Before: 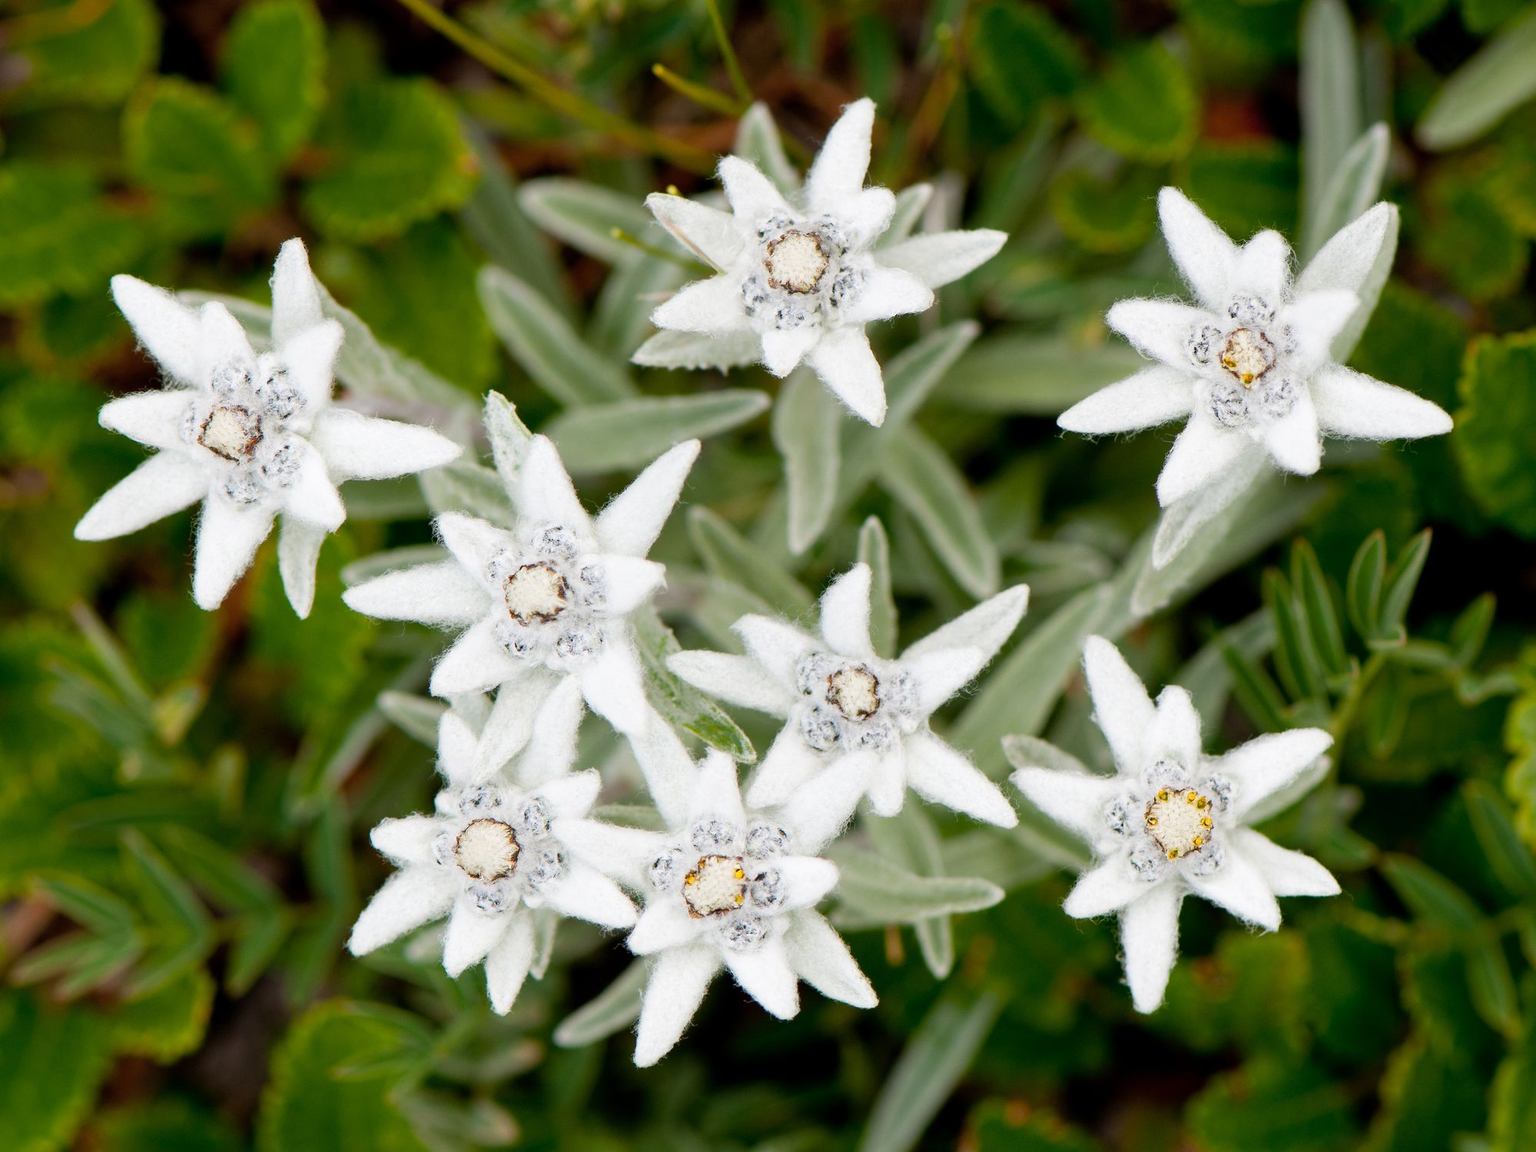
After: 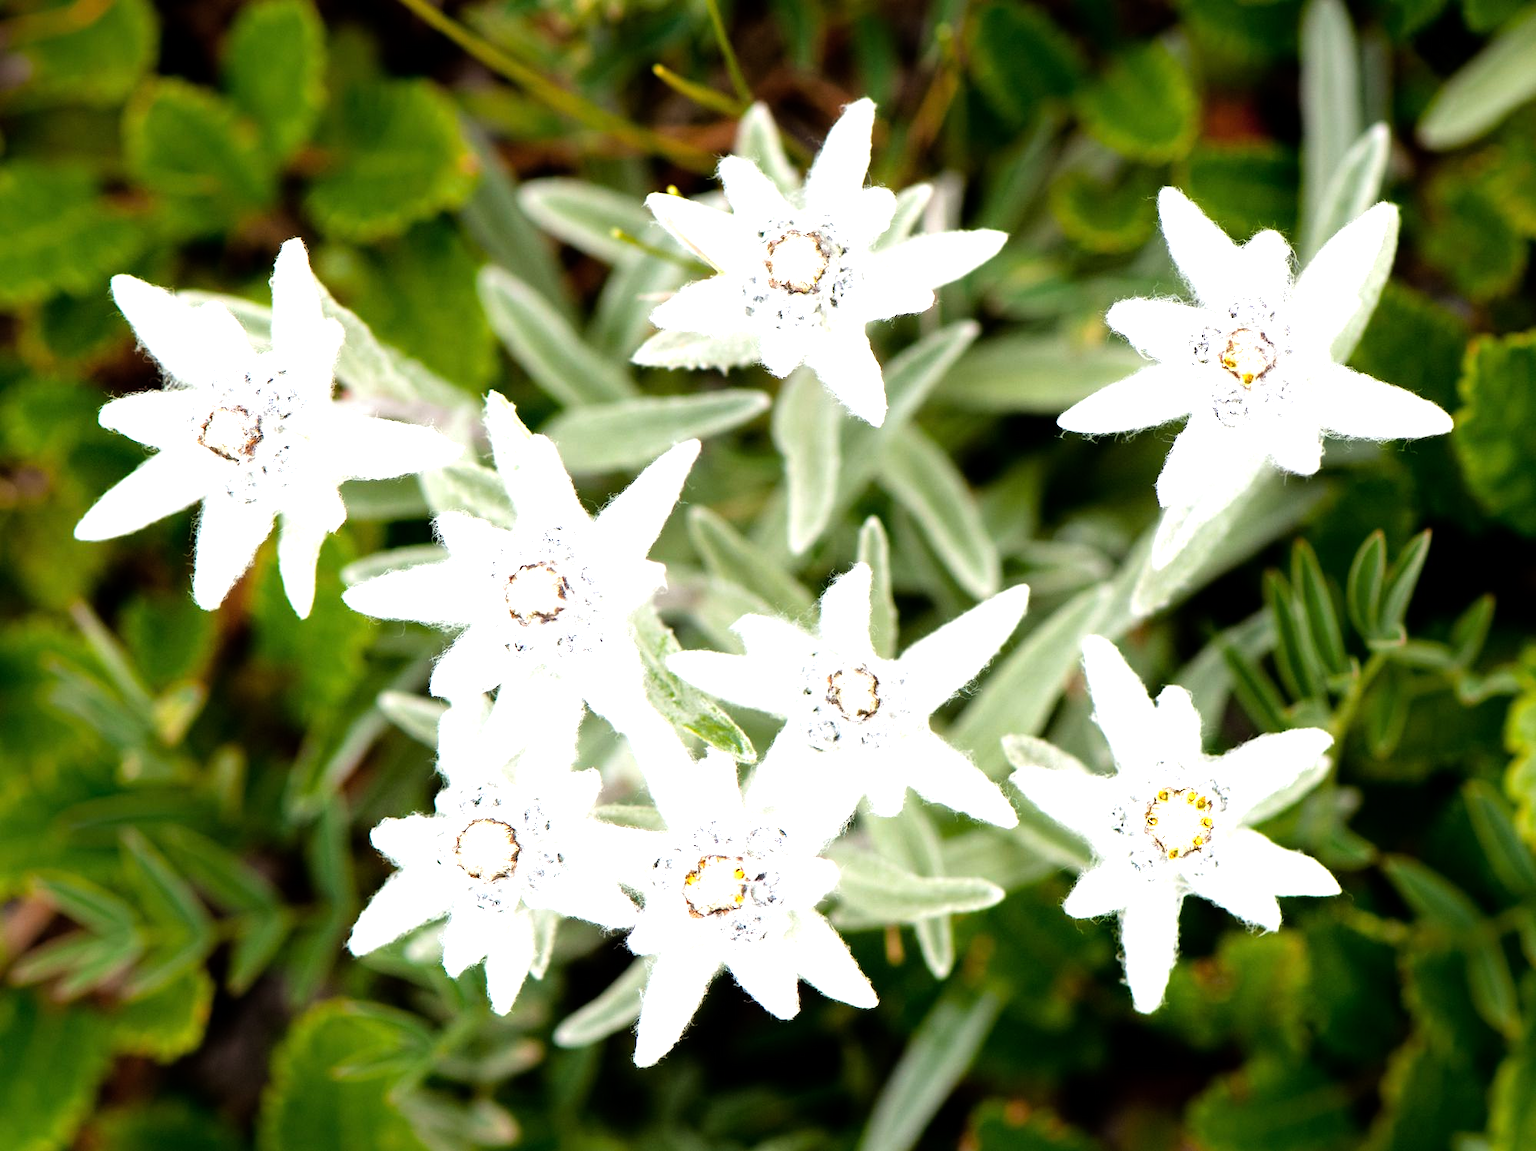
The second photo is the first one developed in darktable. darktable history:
tone equalizer: -8 EV -1.06 EV, -7 EV -1.03 EV, -6 EV -0.899 EV, -5 EV -0.573 EV, -3 EV 0.573 EV, -2 EV 0.858 EV, -1 EV 1.01 EV, +0 EV 1.06 EV
